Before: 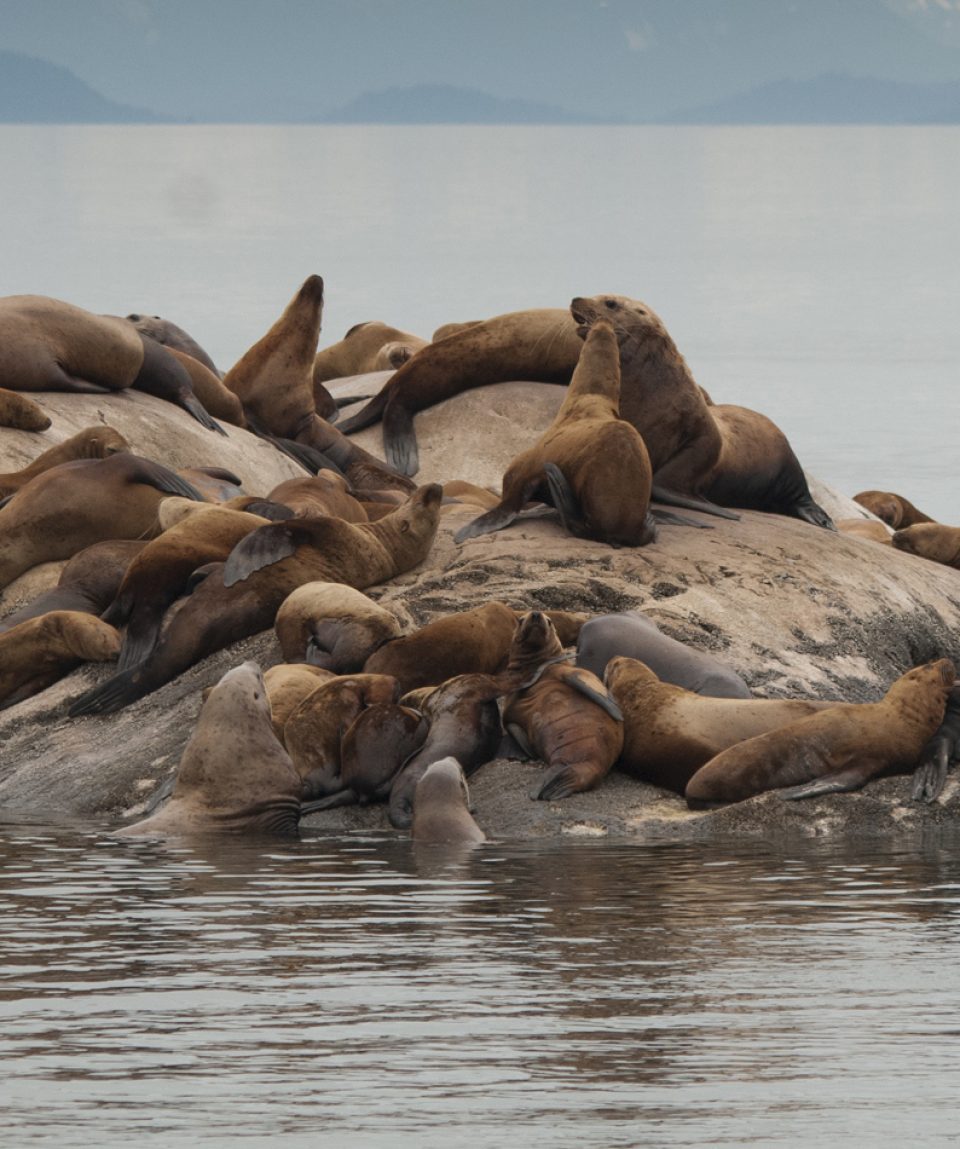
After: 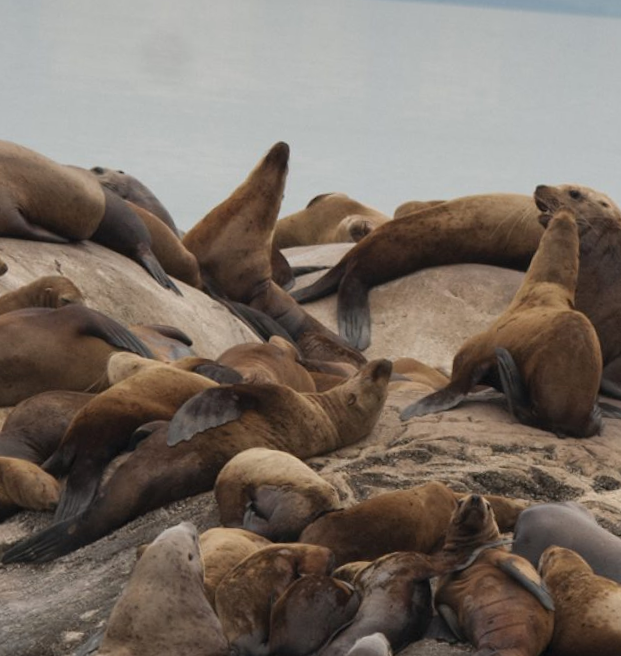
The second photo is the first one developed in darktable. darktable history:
crop and rotate: angle -4.49°, left 2.037%, top 6.996%, right 27.387%, bottom 30.647%
